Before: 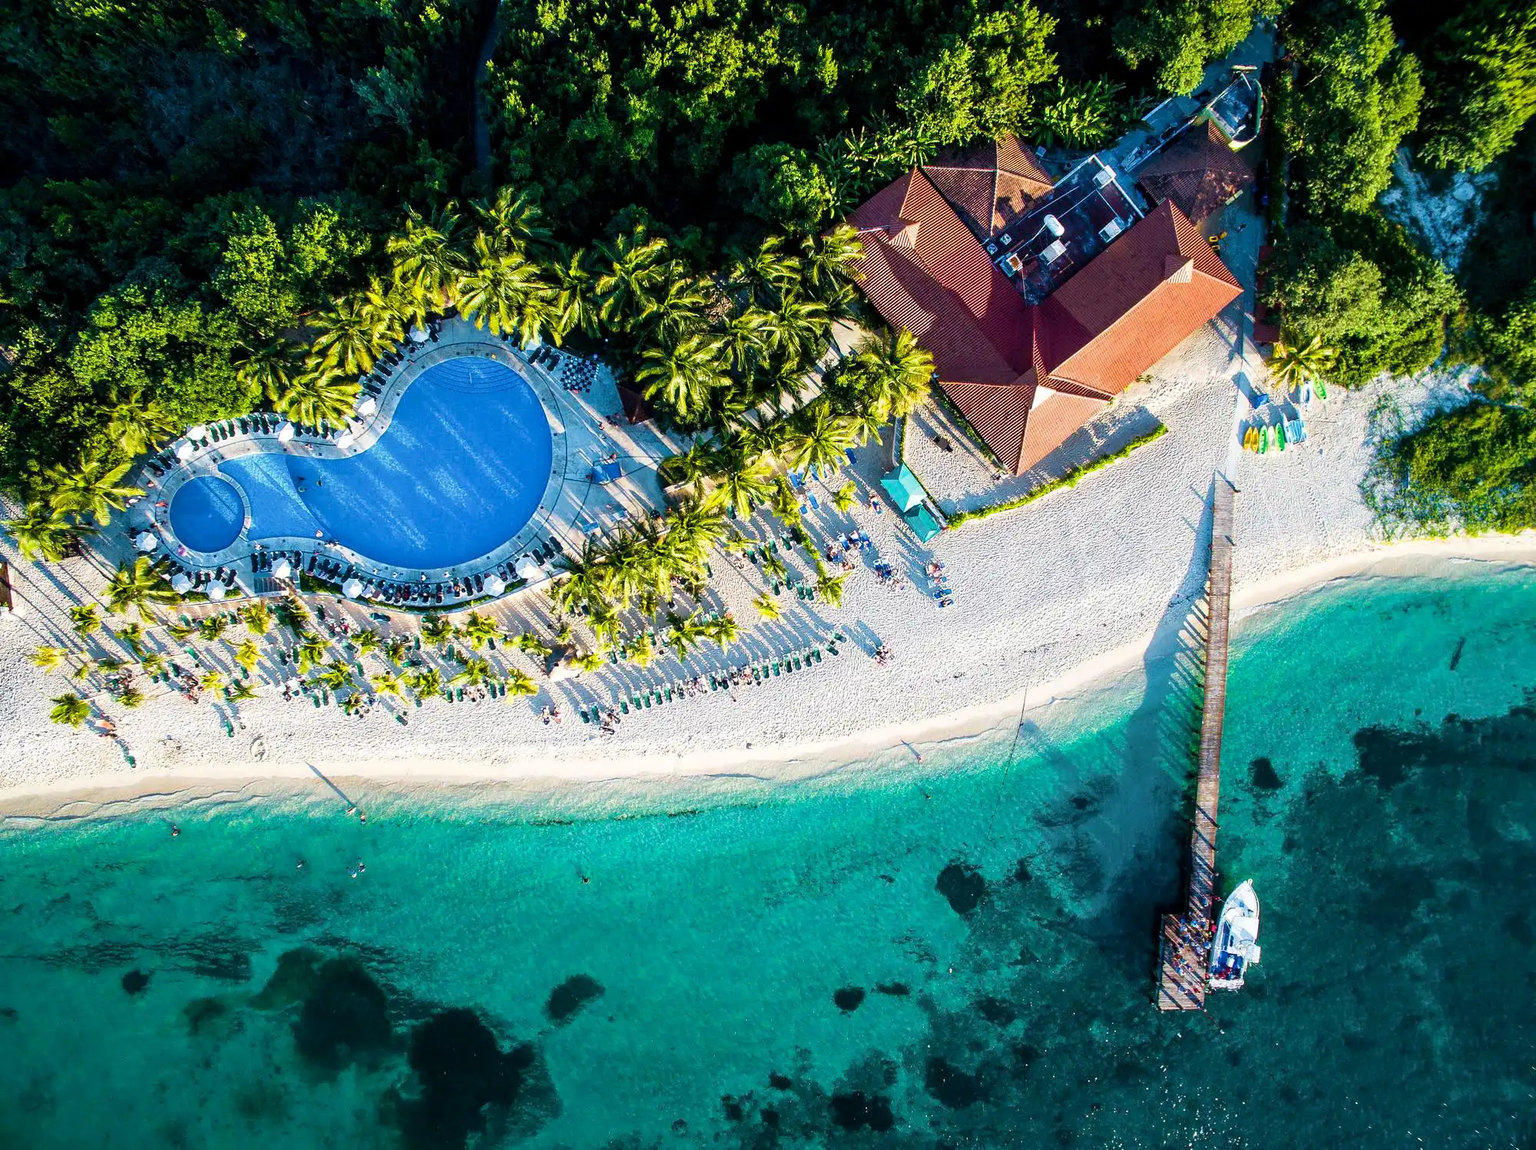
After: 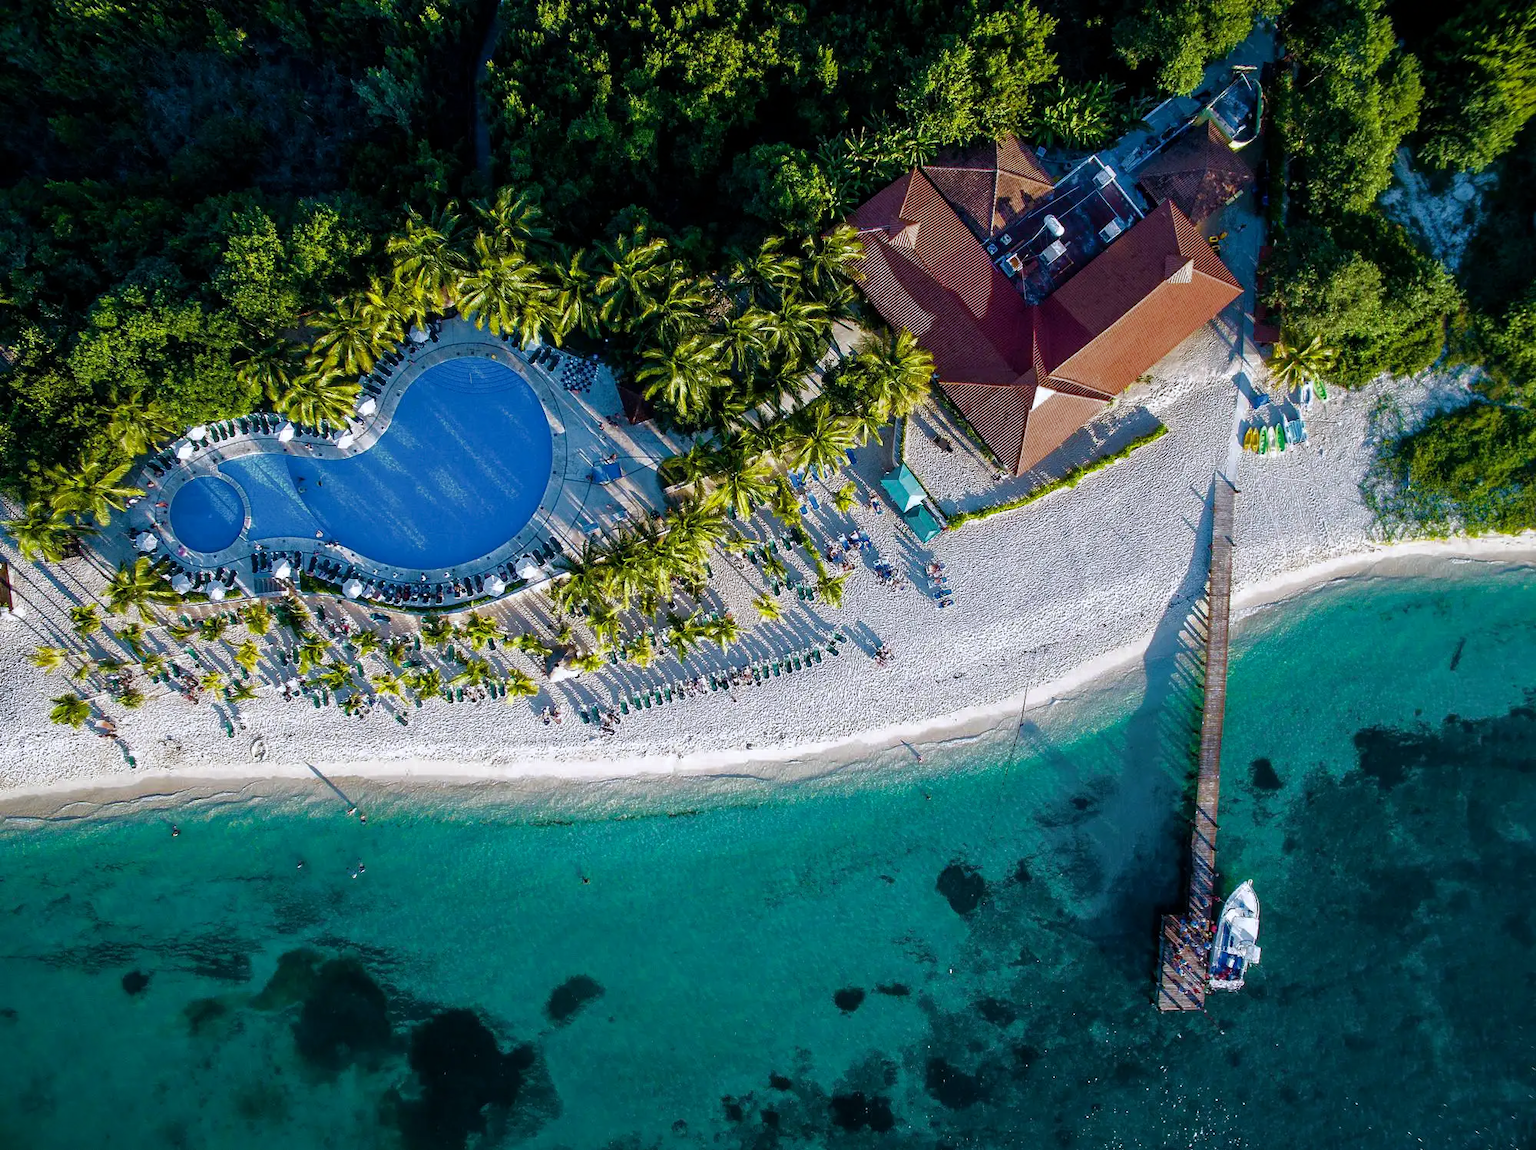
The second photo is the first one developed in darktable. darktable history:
base curve: curves: ch0 [(0, 0) (0.826, 0.587) (1, 1)]
white balance: red 0.984, blue 1.059
